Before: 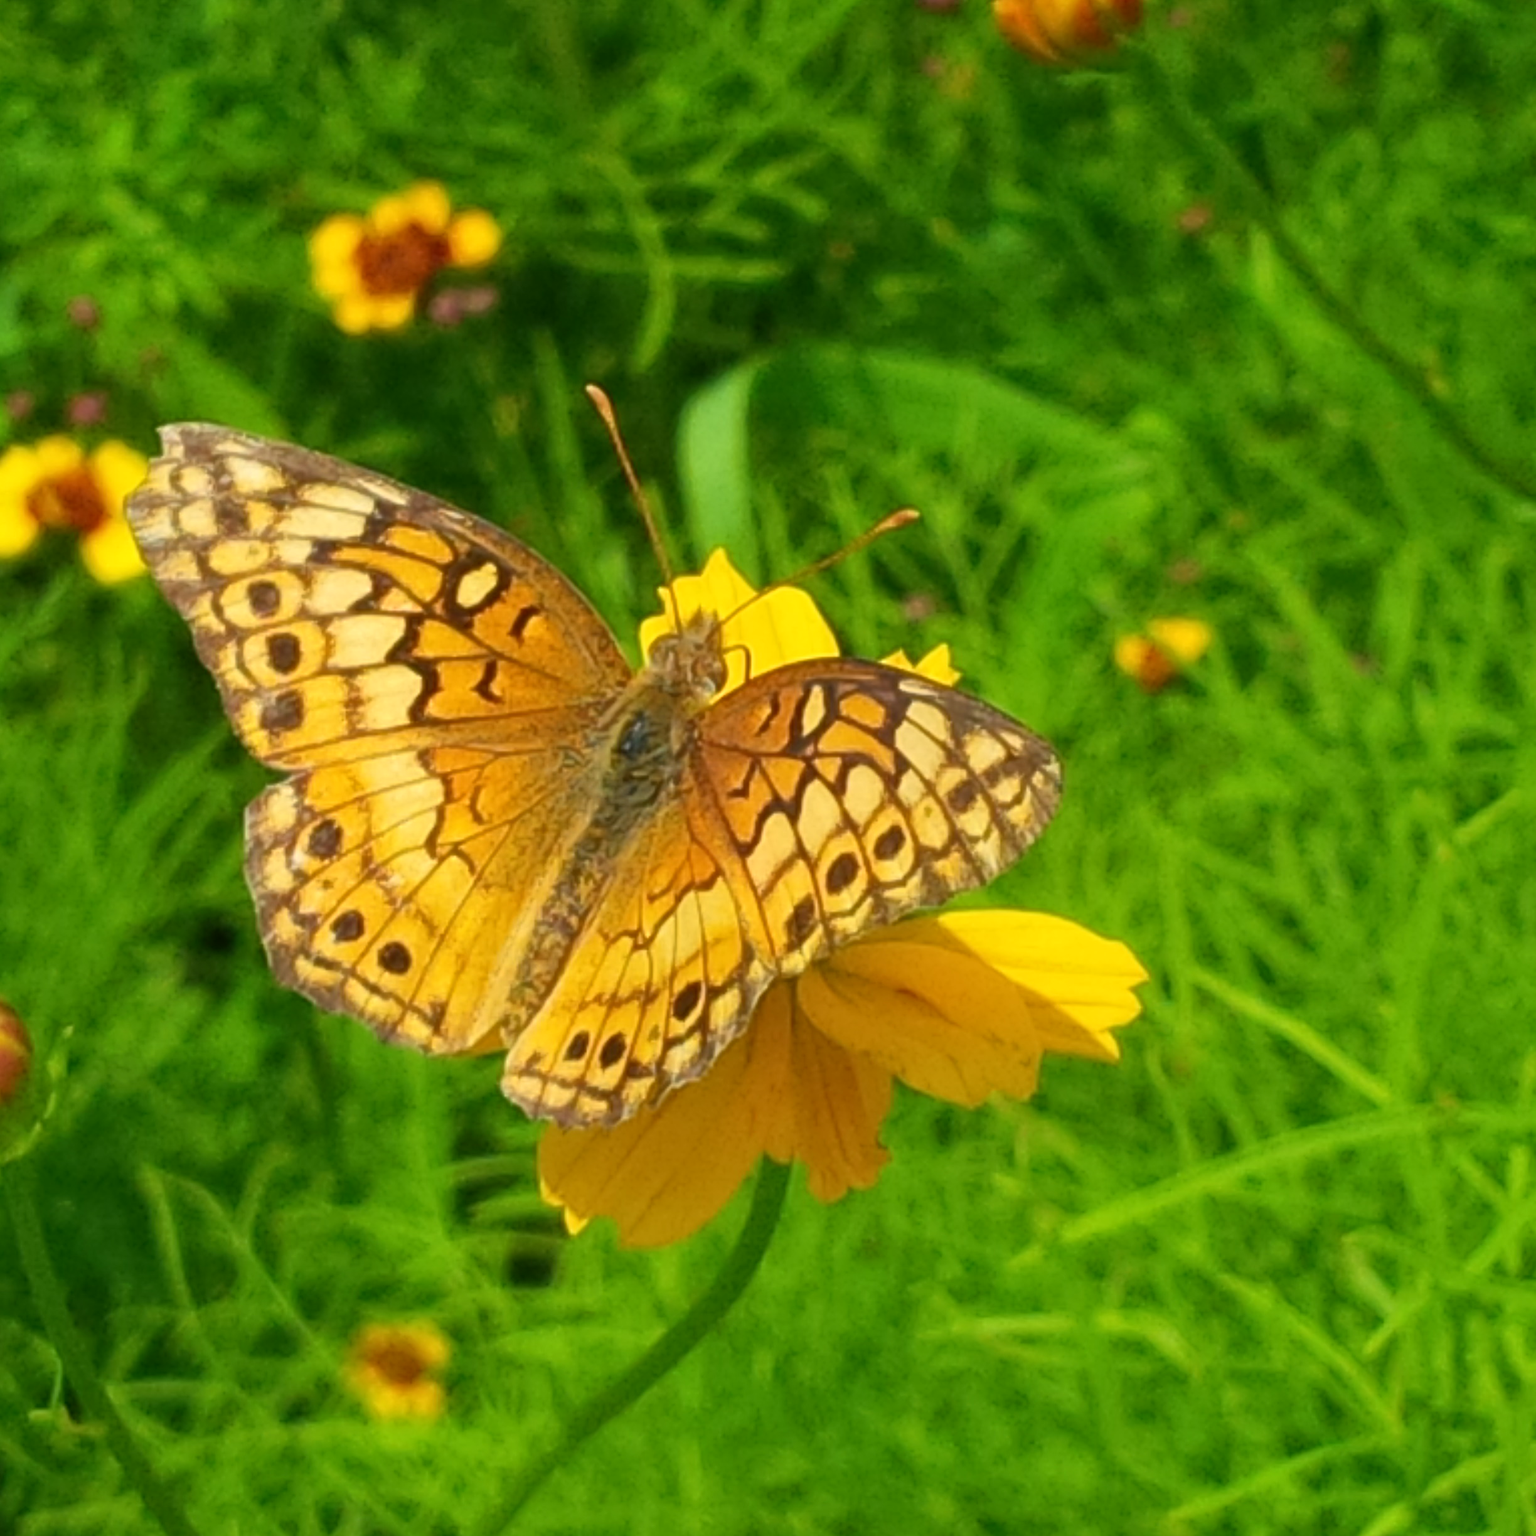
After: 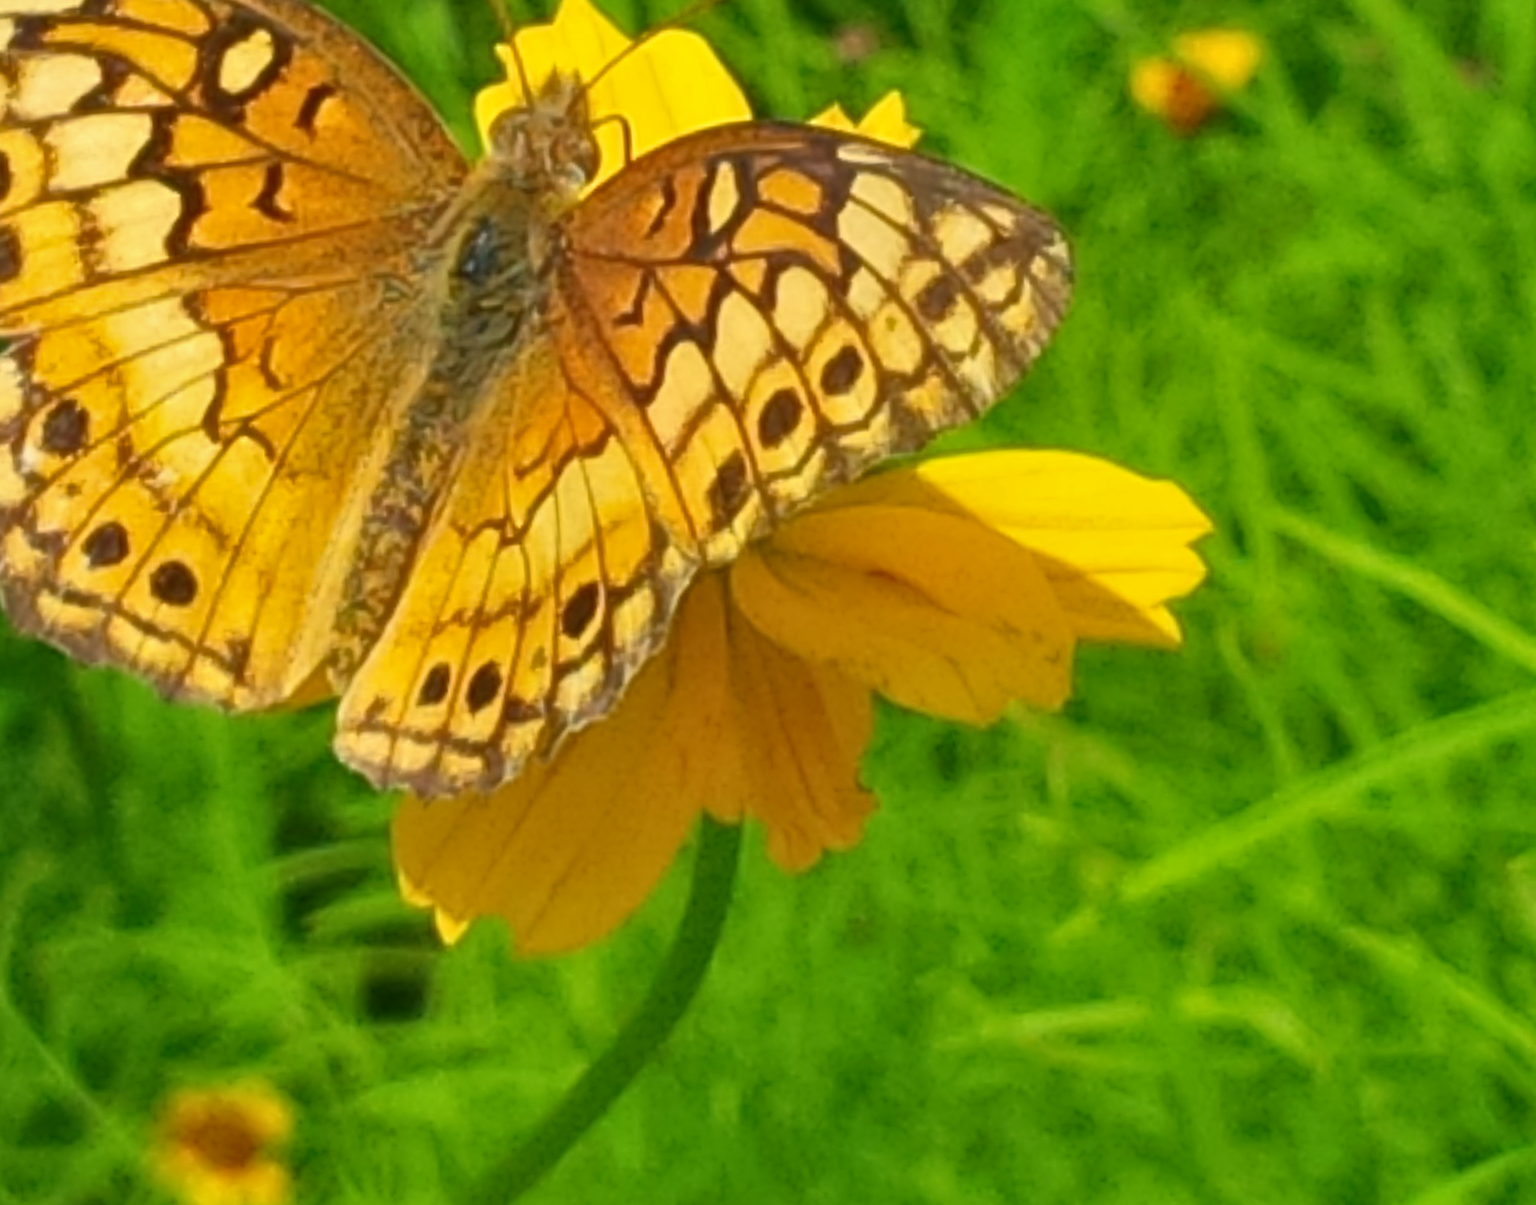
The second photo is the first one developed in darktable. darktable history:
rotate and perspective: rotation -4.57°, crop left 0.054, crop right 0.944, crop top 0.087, crop bottom 0.914
crop and rotate: left 17.299%, top 35.115%, right 7.015%, bottom 1.024%
shadows and highlights: shadows color adjustment 97.66%, soften with gaussian
